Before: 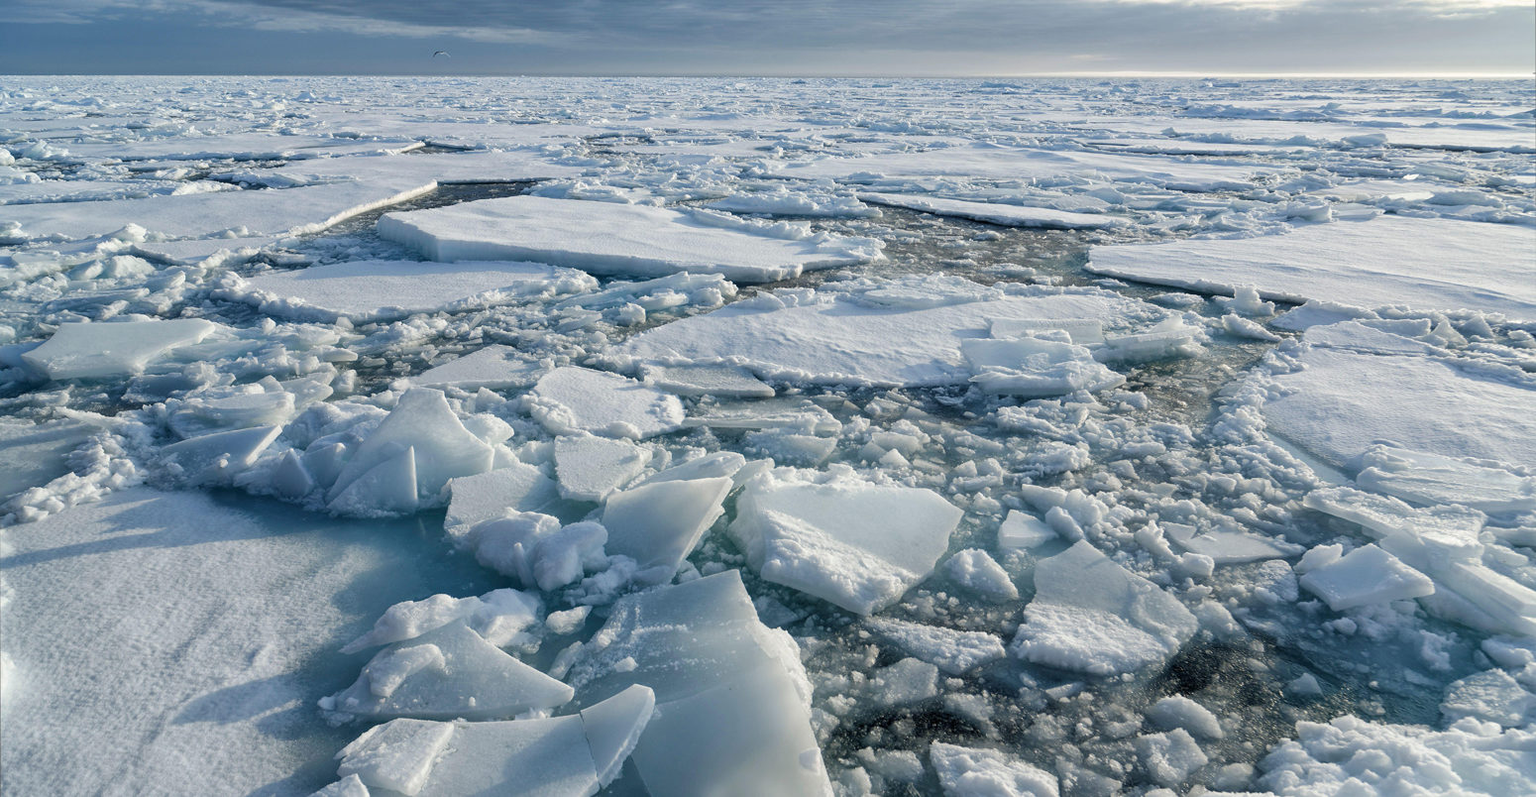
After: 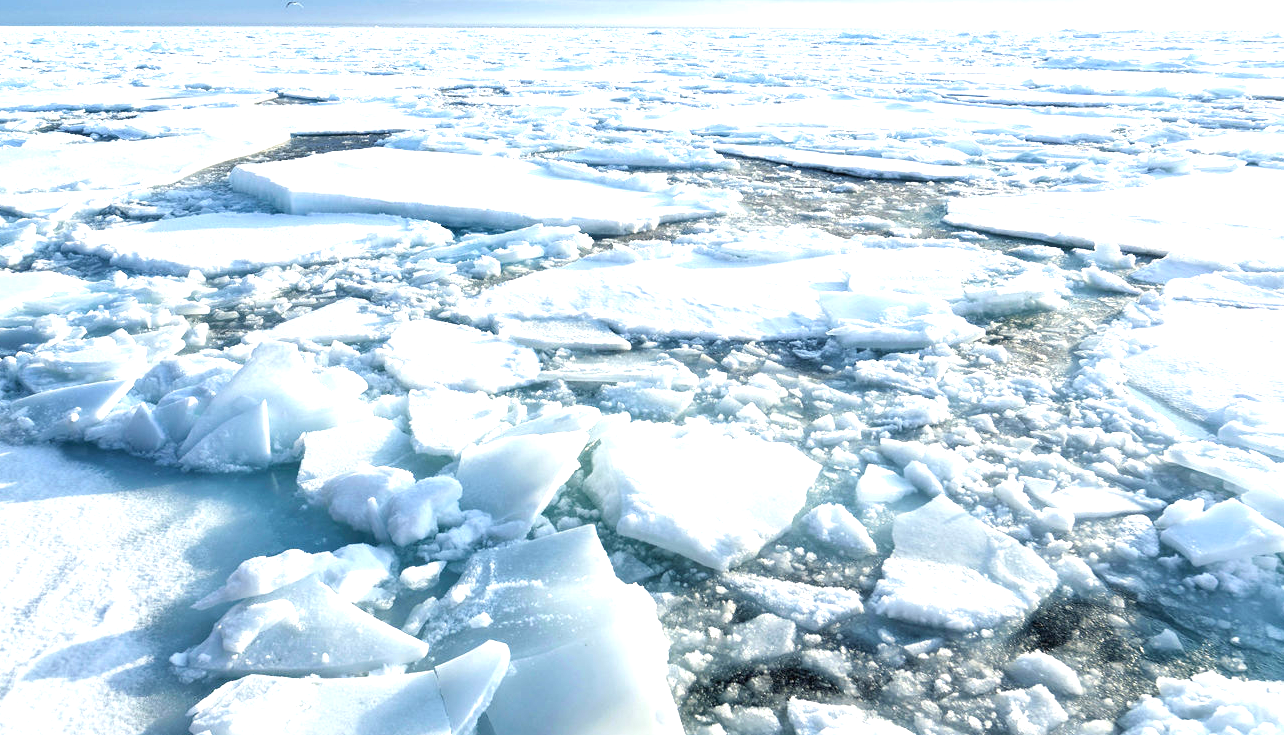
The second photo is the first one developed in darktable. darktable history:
exposure: black level correction 0, exposure 1.477 EV, compensate highlight preservation false
crop: left 9.768%, top 6.305%, right 7.348%, bottom 2.196%
